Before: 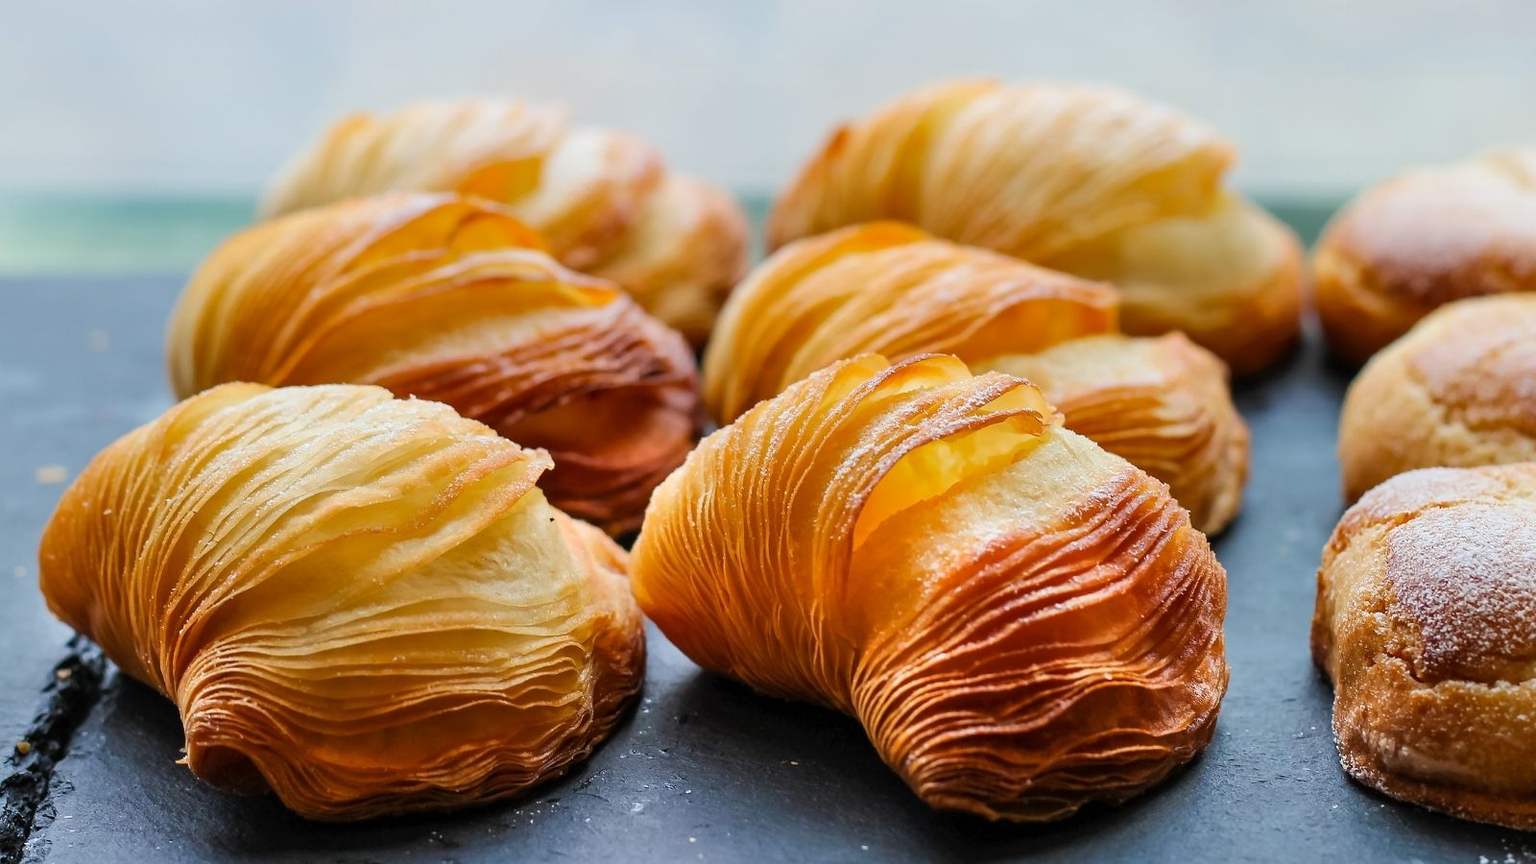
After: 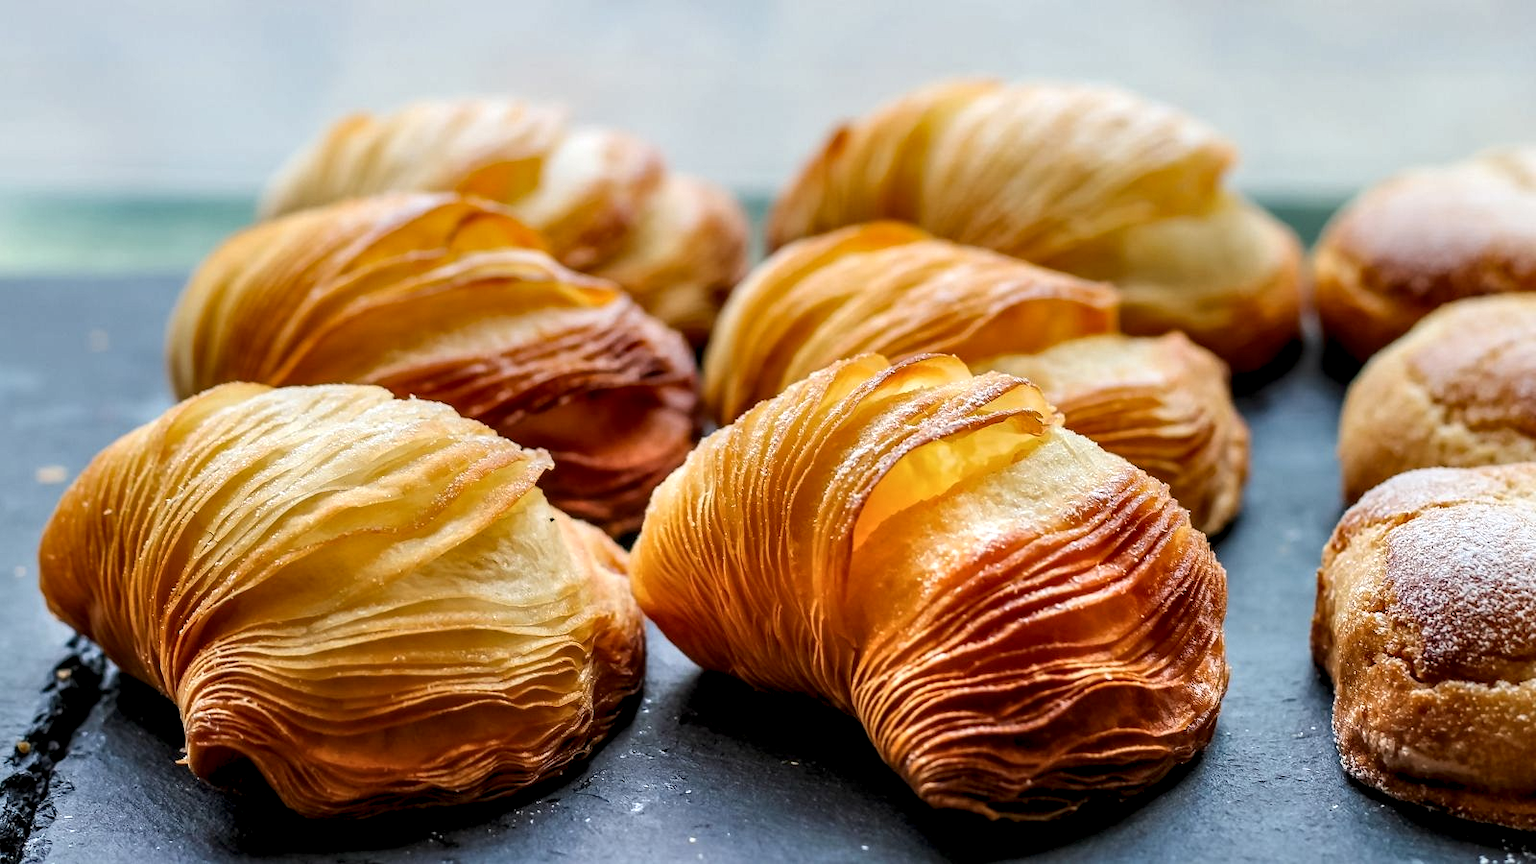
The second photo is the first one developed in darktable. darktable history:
local contrast: detail 153%
